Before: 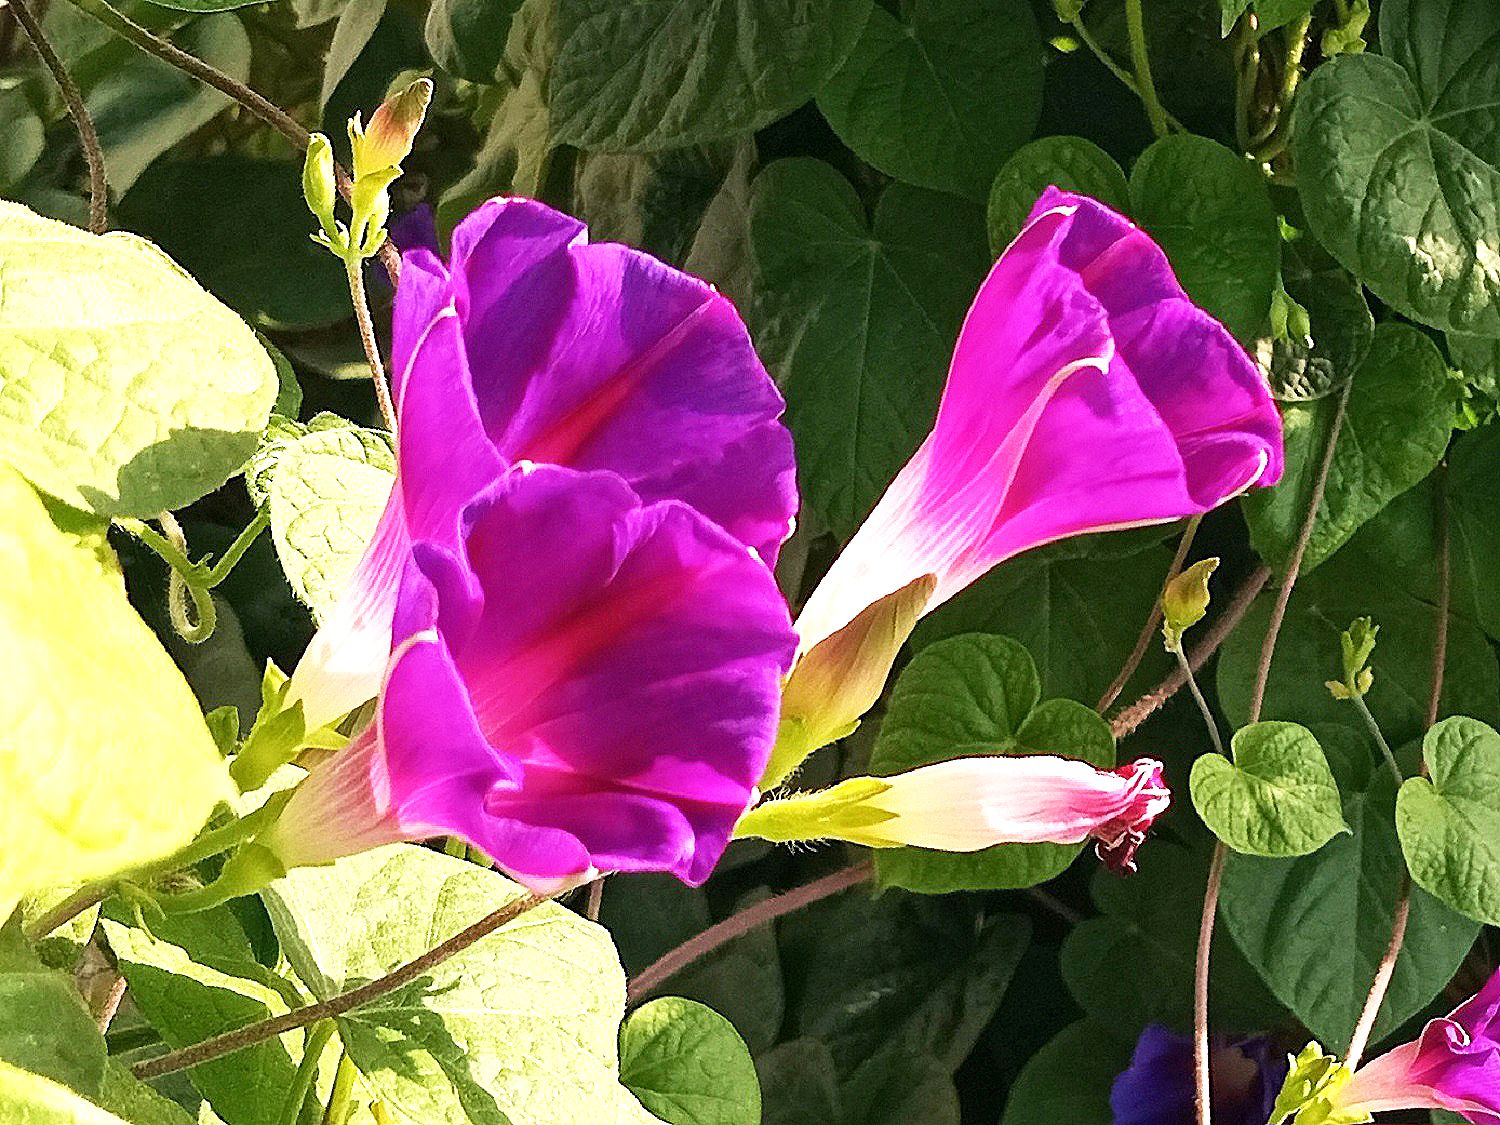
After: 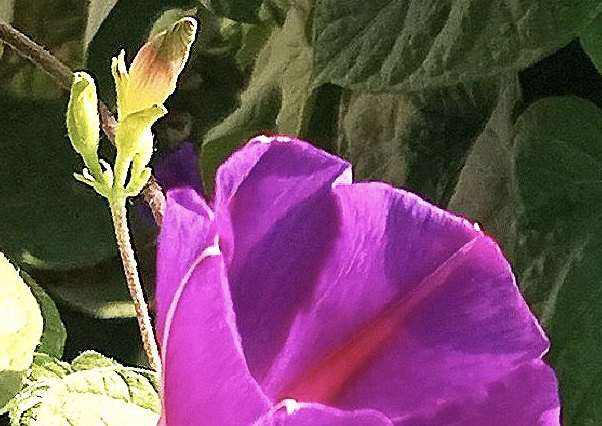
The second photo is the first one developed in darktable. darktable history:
crop: left 15.781%, top 5.441%, right 44.065%, bottom 56.625%
color correction: highlights b* -0.059, saturation 0.82
